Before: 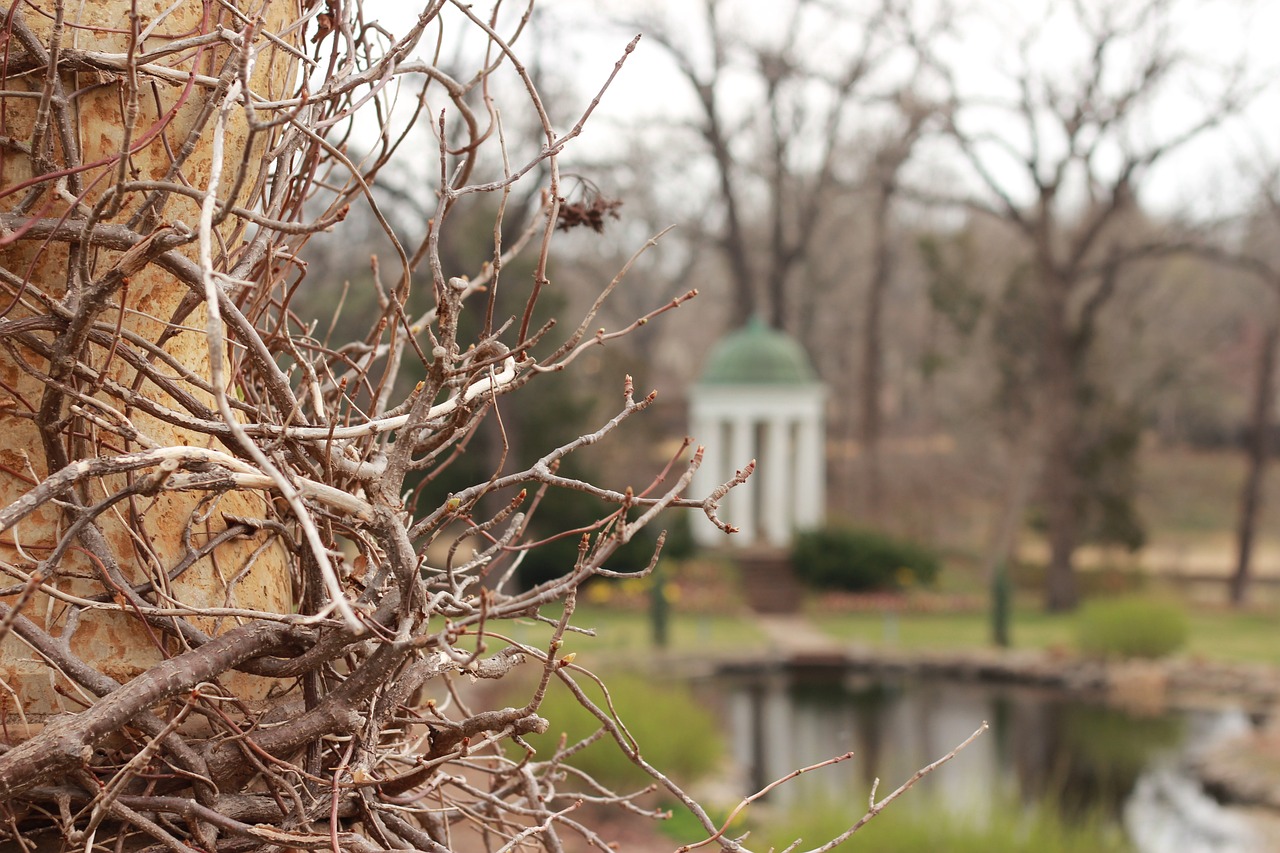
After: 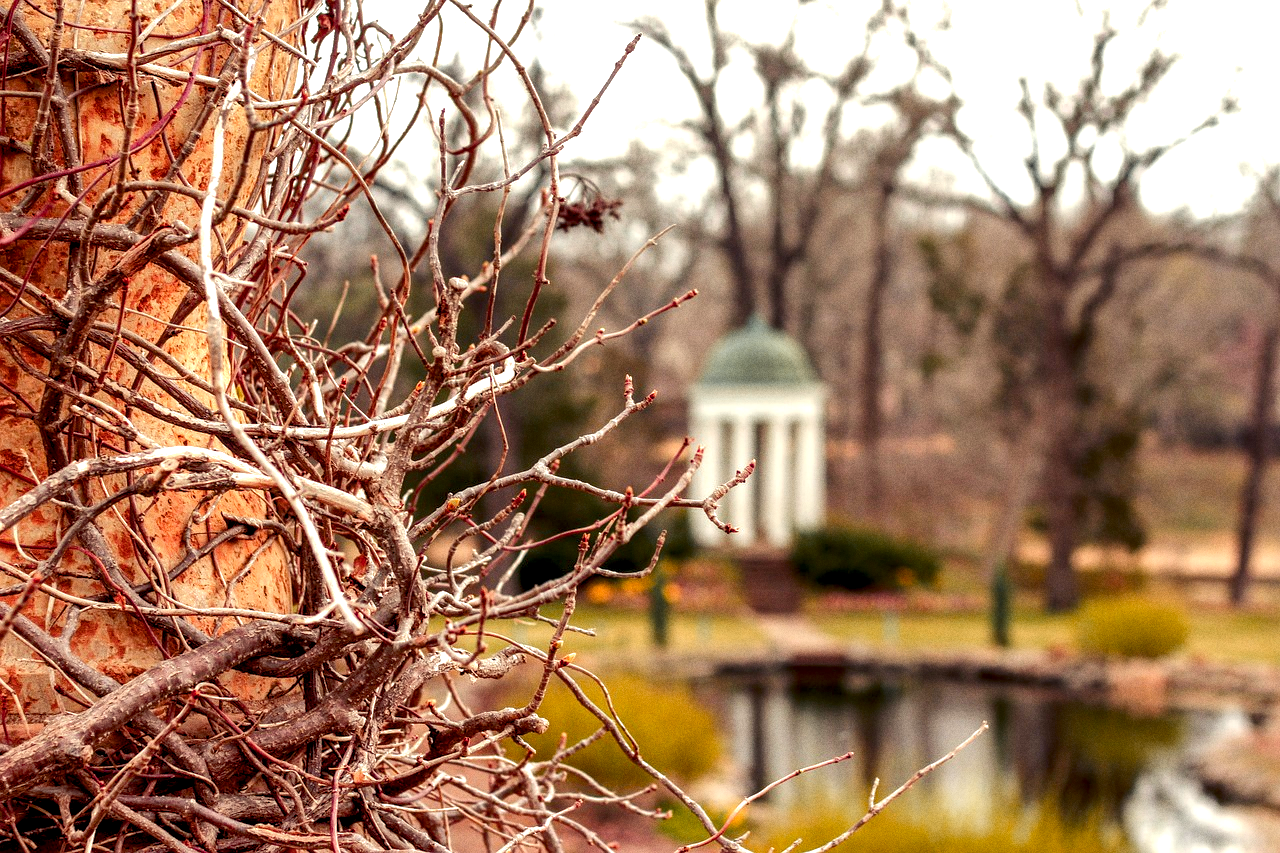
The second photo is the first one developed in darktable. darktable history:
local contrast: highlights 60%, shadows 60%, detail 160%
shadows and highlights: on, module defaults
color balance rgb: shadows lift › luminance -21.66%, shadows lift › chroma 6.57%, shadows lift › hue 270°, power › chroma 0.68%, power › hue 60°, highlights gain › luminance 6.08%, highlights gain › chroma 1.33%, highlights gain › hue 90°, global offset › luminance -0.87%, perceptual saturation grading › global saturation 26.86%, perceptual saturation grading › highlights -28.39%, perceptual saturation grading › mid-tones 15.22%, perceptual saturation grading › shadows 33.98%, perceptual brilliance grading › highlights 10%, perceptual brilliance grading › mid-tones 5%
color zones: curves: ch1 [(0.263, 0.53) (0.376, 0.287) (0.487, 0.512) (0.748, 0.547) (1, 0.513)]; ch2 [(0.262, 0.45) (0.751, 0.477)], mix 31.98%
grain: coarseness 0.09 ISO
